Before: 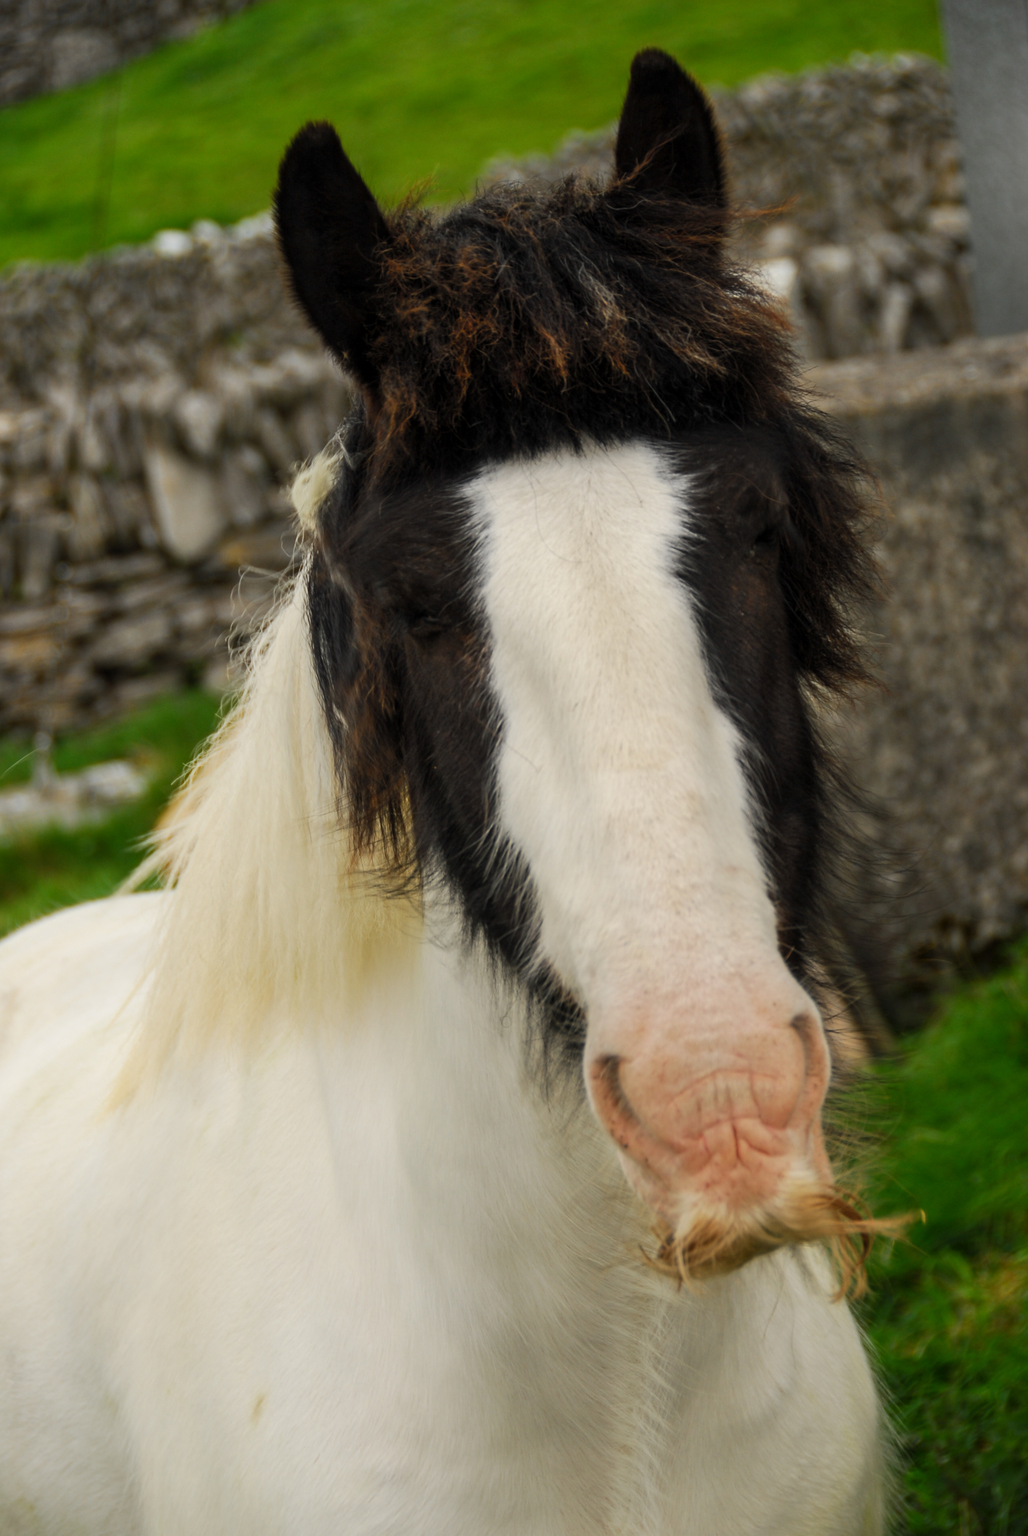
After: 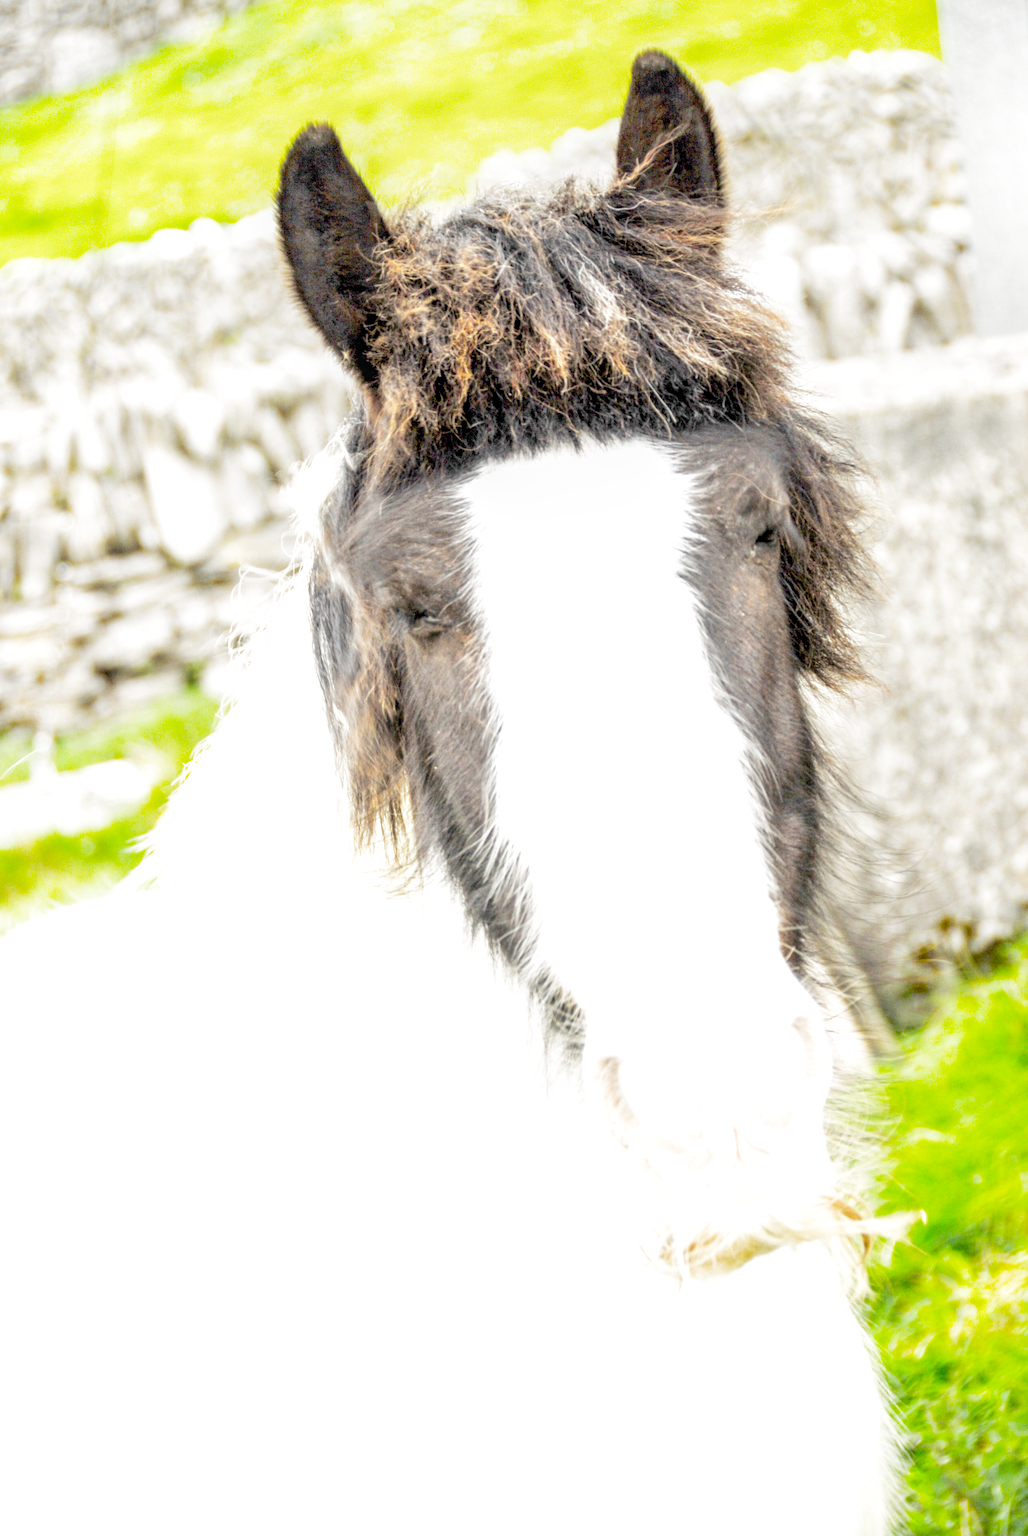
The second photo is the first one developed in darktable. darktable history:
exposure: exposure 0.6 EV, compensate highlight preservation false
color balance: output saturation 110%
local contrast: on, module defaults
filmic rgb: middle gray luminance 10%, black relative exposure -8.61 EV, white relative exposure 3.3 EV, threshold 6 EV, target black luminance 0%, hardness 5.2, latitude 44.69%, contrast 1.302, highlights saturation mix 5%, shadows ↔ highlights balance 24.64%, add noise in highlights 0, preserve chrominance no, color science v3 (2019), use custom middle-gray values true, iterations of high-quality reconstruction 0, contrast in highlights soft, enable highlight reconstruction true
